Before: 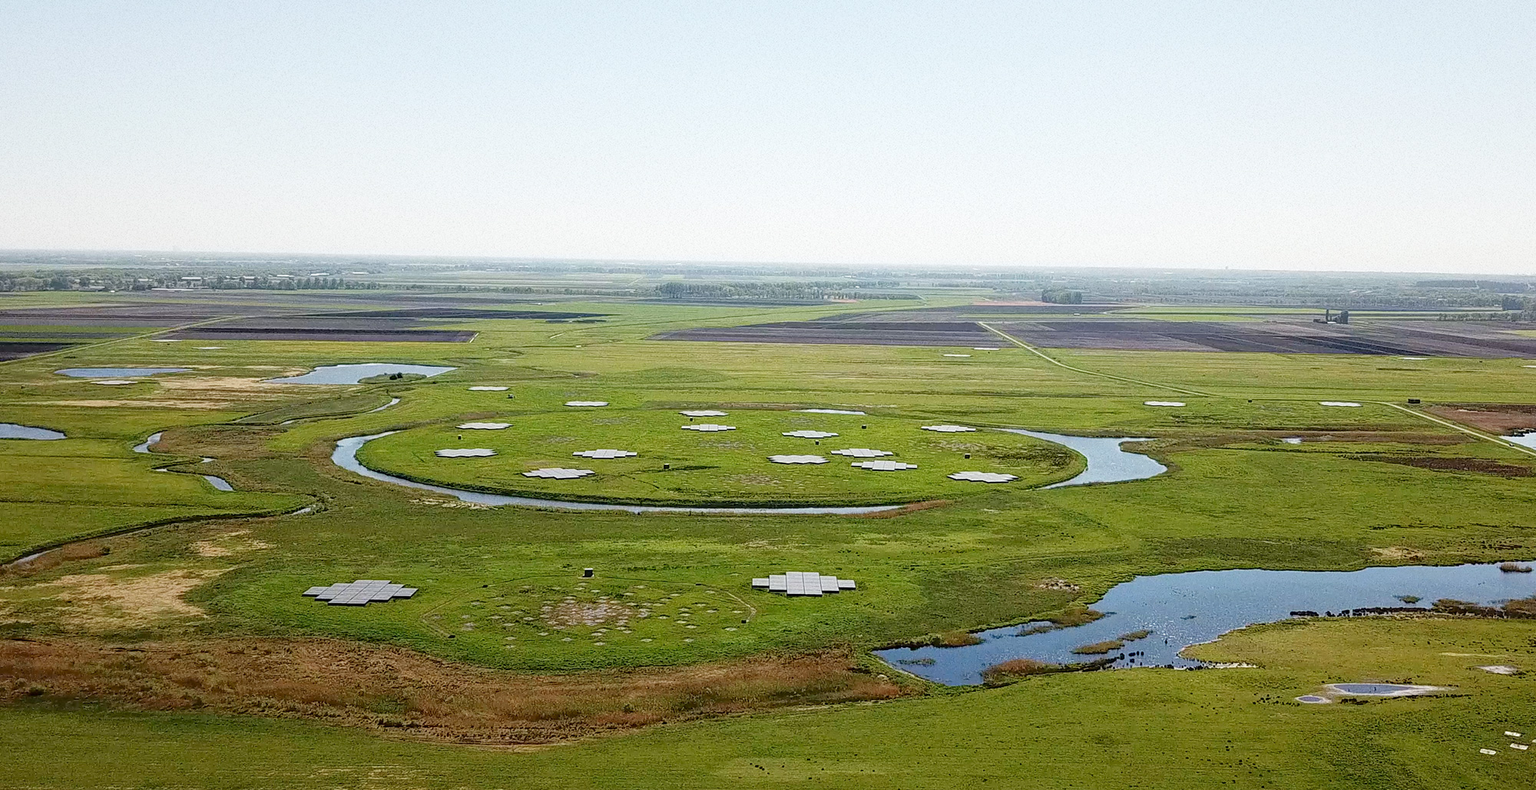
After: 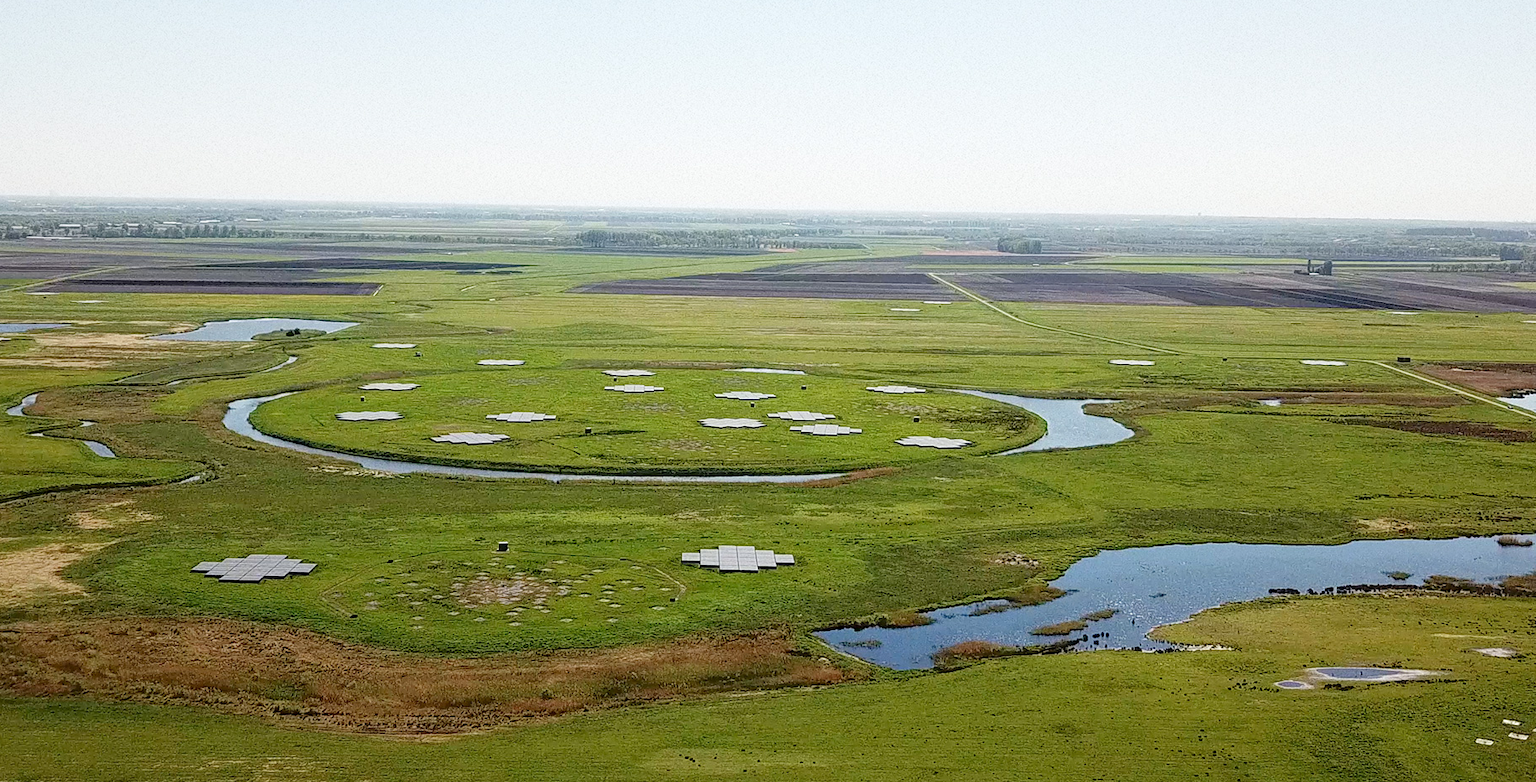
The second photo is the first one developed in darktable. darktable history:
crop and rotate: left 8.301%, top 9.048%
